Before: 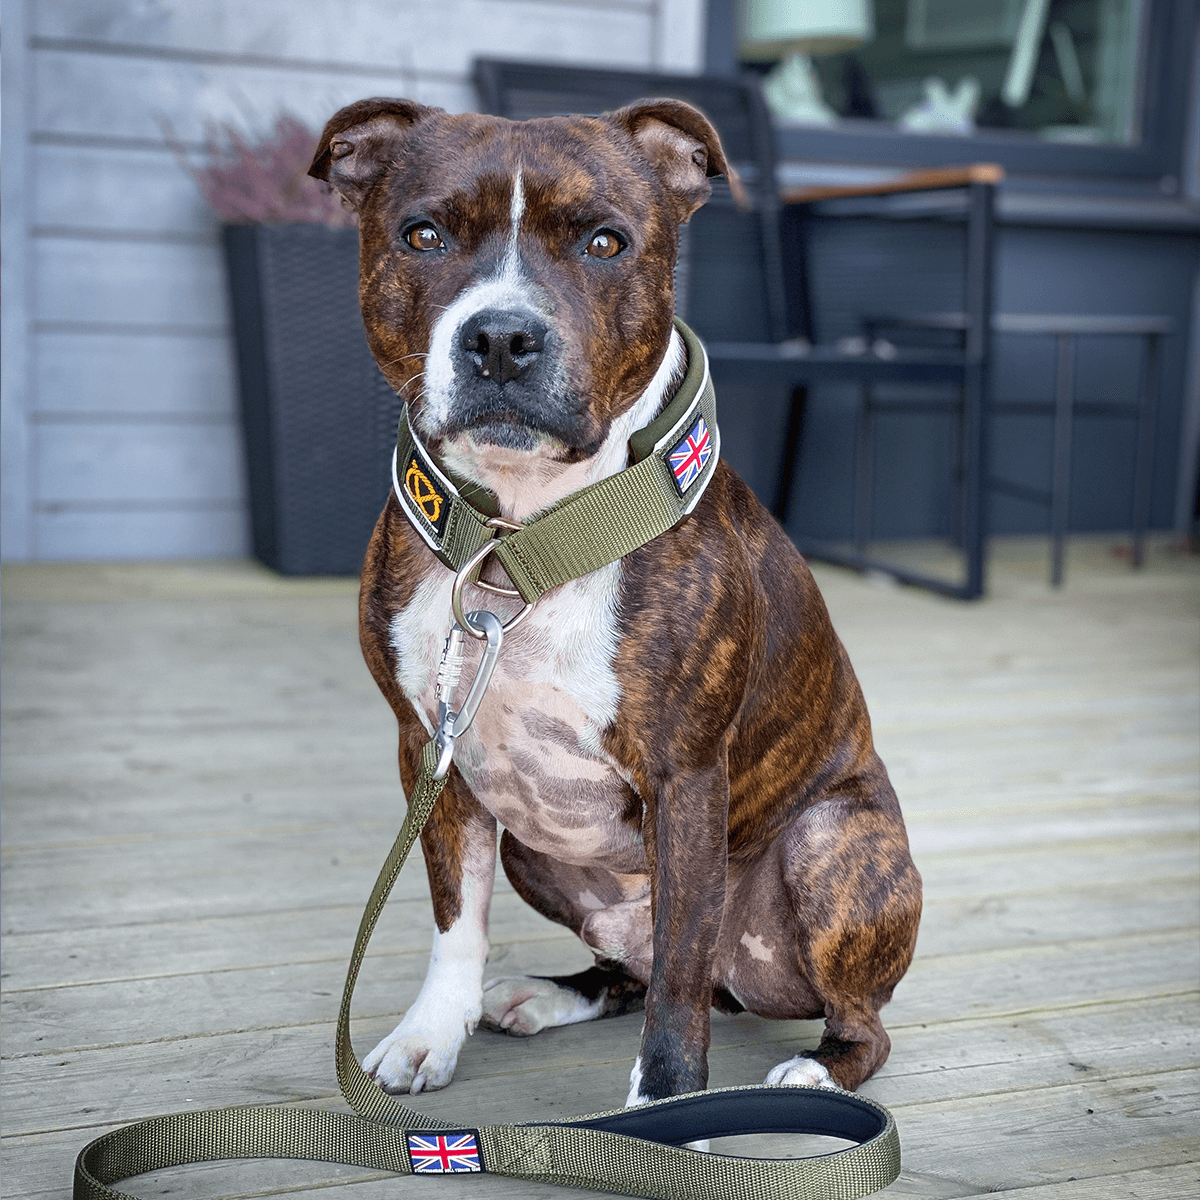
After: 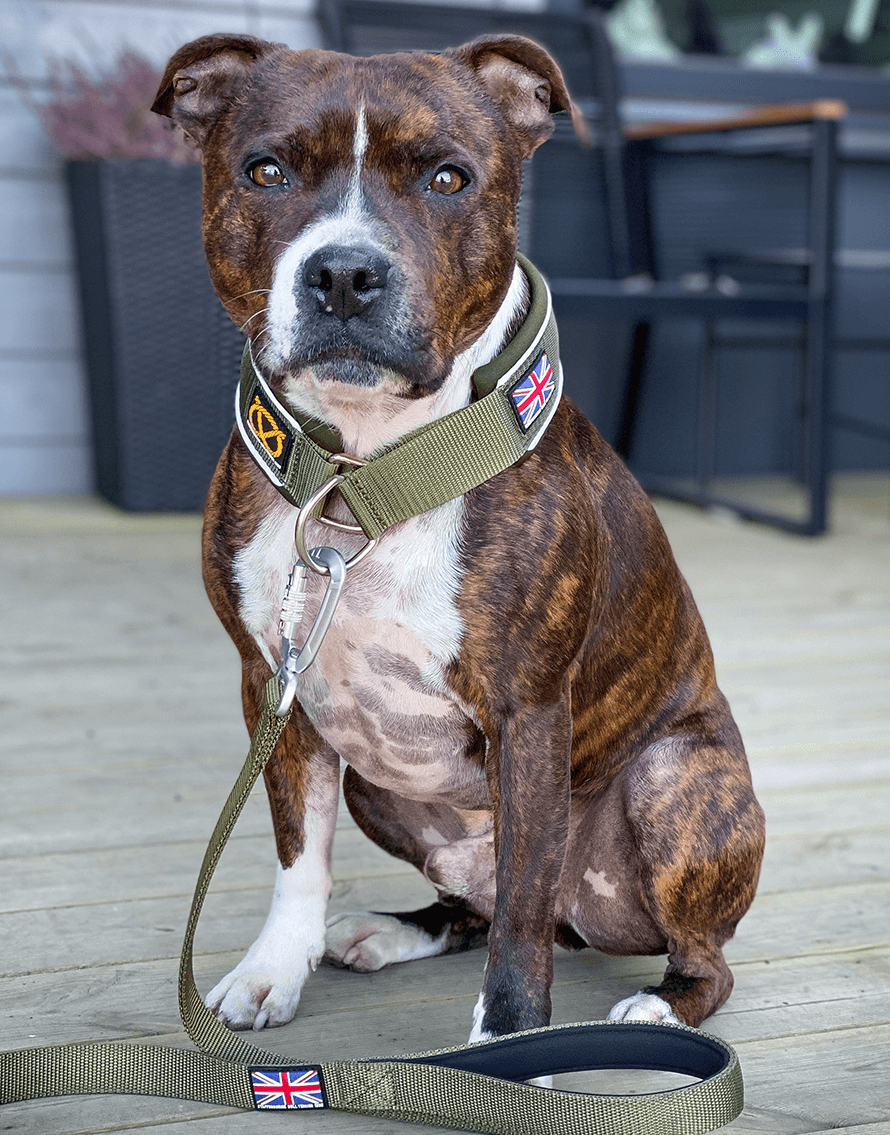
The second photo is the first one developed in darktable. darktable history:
crop and rotate: left 13.138%, top 5.367%, right 12.631%
